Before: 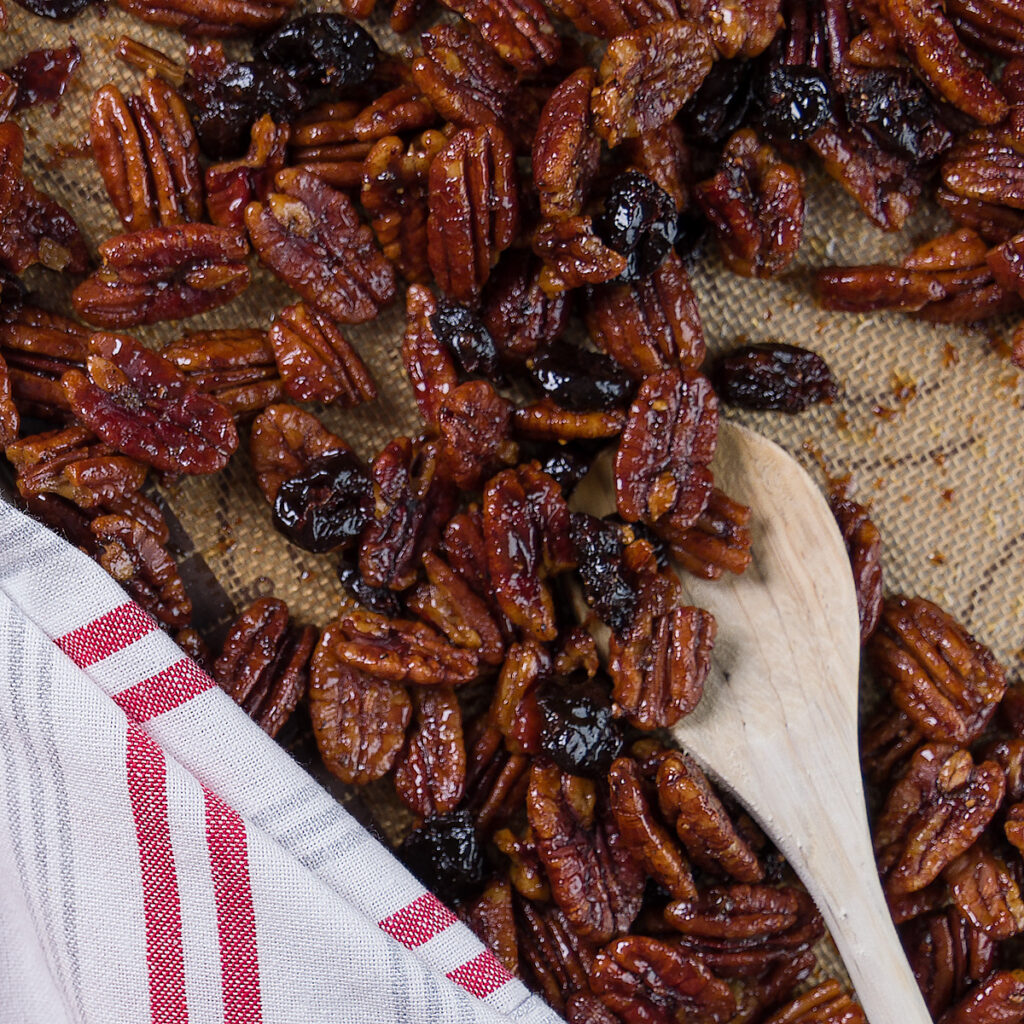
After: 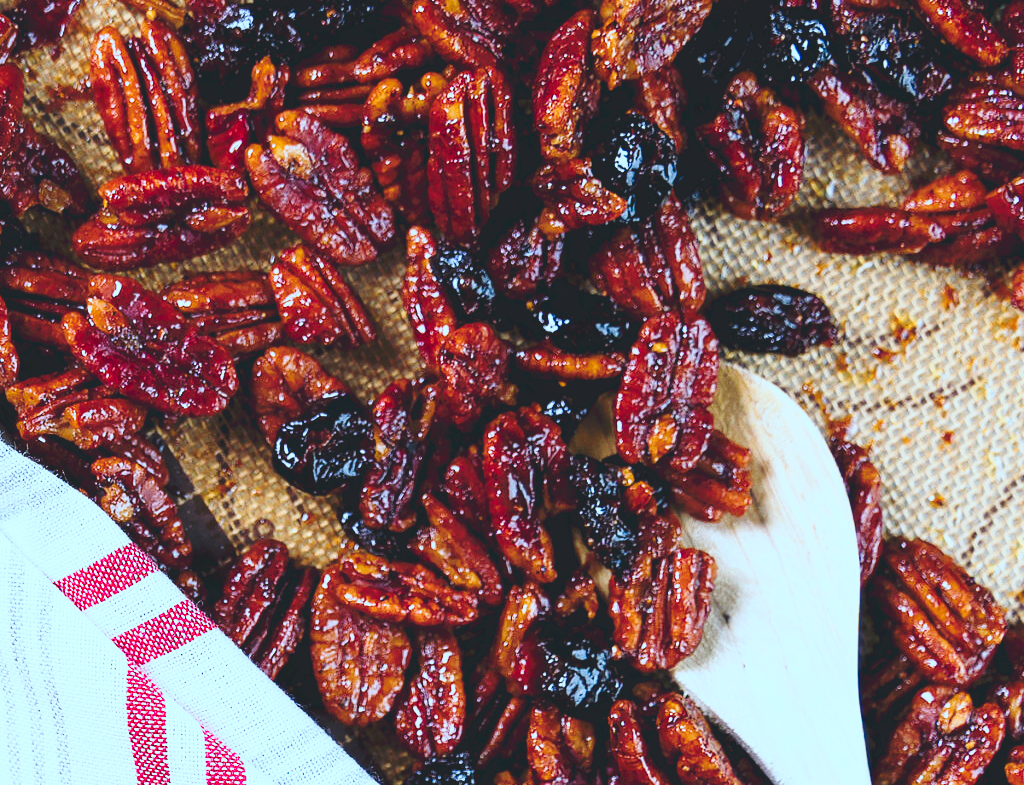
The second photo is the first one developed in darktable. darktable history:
tone curve: curves: ch0 [(0, 0) (0.003, 0.037) (0.011, 0.061) (0.025, 0.104) (0.044, 0.145) (0.069, 0.145) (0.1, 0.127) (0.136, 0.175) (0.177, 0.207) (0.224, 0.252) (0.277, 0.341) (0.335, 0.446) (0.399, 0.554) (0.468, 0.658) (0.543, 0.757) (0.623, 0.843) (0.709, 0.919) (0.801, 0.958) (0.898, 0.975) (1, 1)], preserve colors none
crop: top 5.667%, bottom 17.637%
color correction: highlights a* -9.35, highlights b* -23.15
color balance rgb: shadows lift › chroma 2%, shadows lift › hue 219.6°, power › hue 313.2°, highlights gain › chroma 3%, highlights gain › hue 75.6°, global offset › luminance 0.5%, perceptual saturation grading › global saturation 15.33%, perceptual saturation grading › highlights -19.33%, perceptual saturation grading › shadows 20%, global vibrance 20%
